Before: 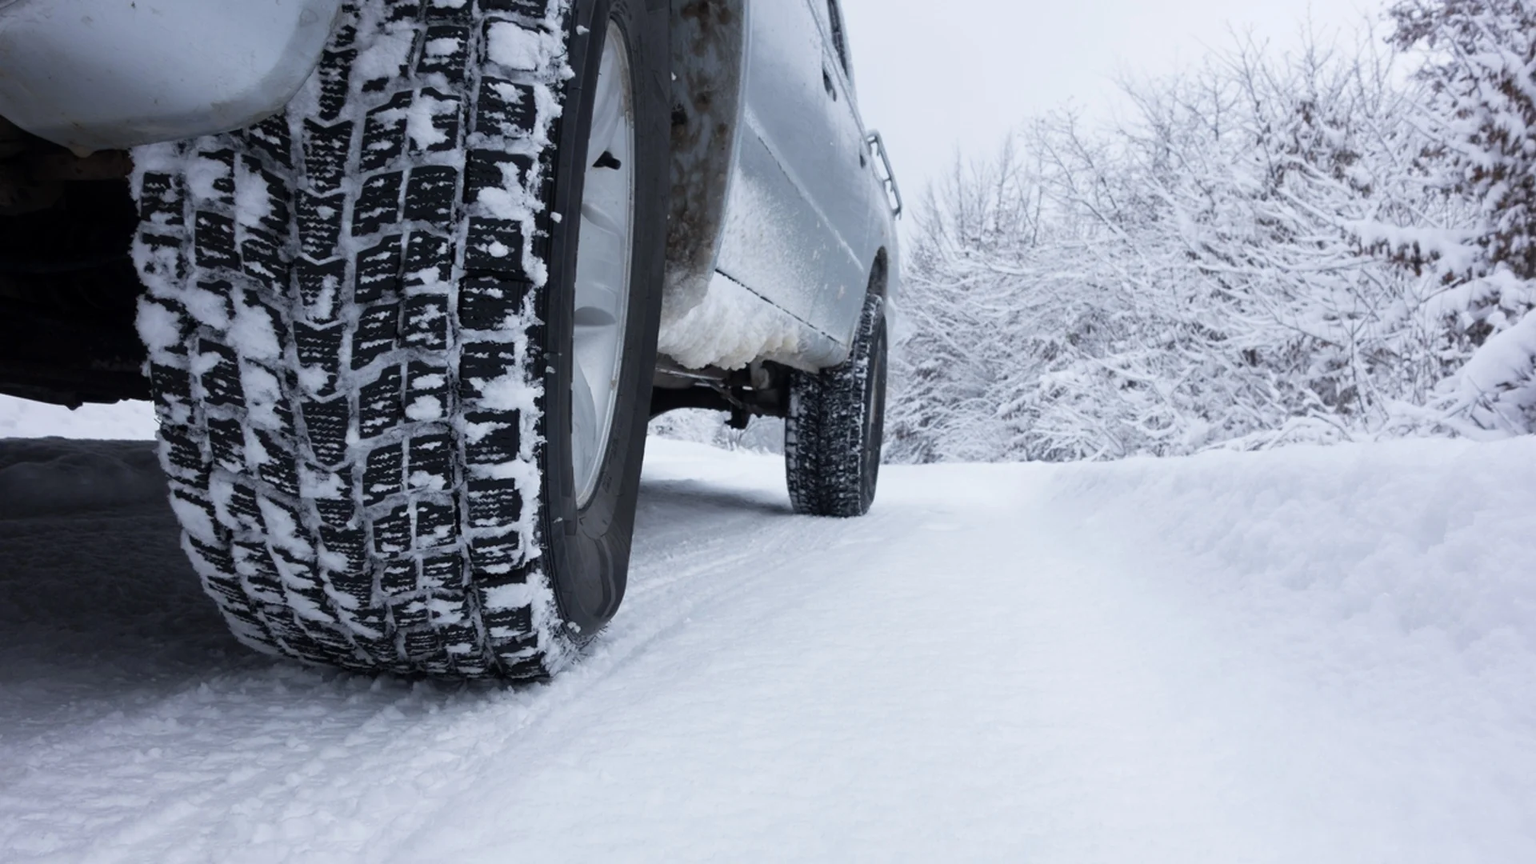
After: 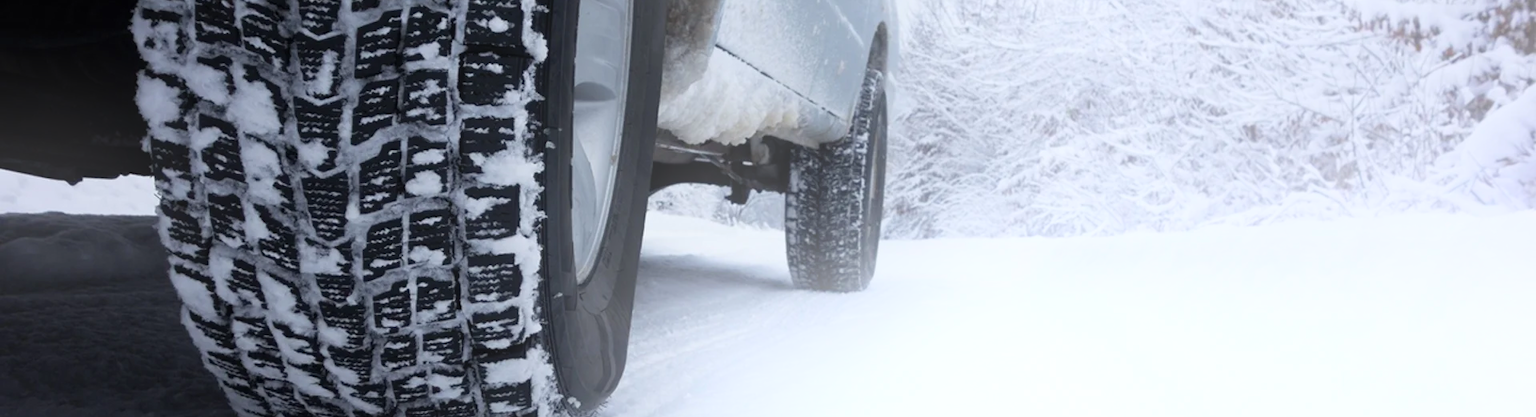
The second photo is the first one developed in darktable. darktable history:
crop and rotate: top 26.056%, bottom 25.543%
bloom: on, module defaults
